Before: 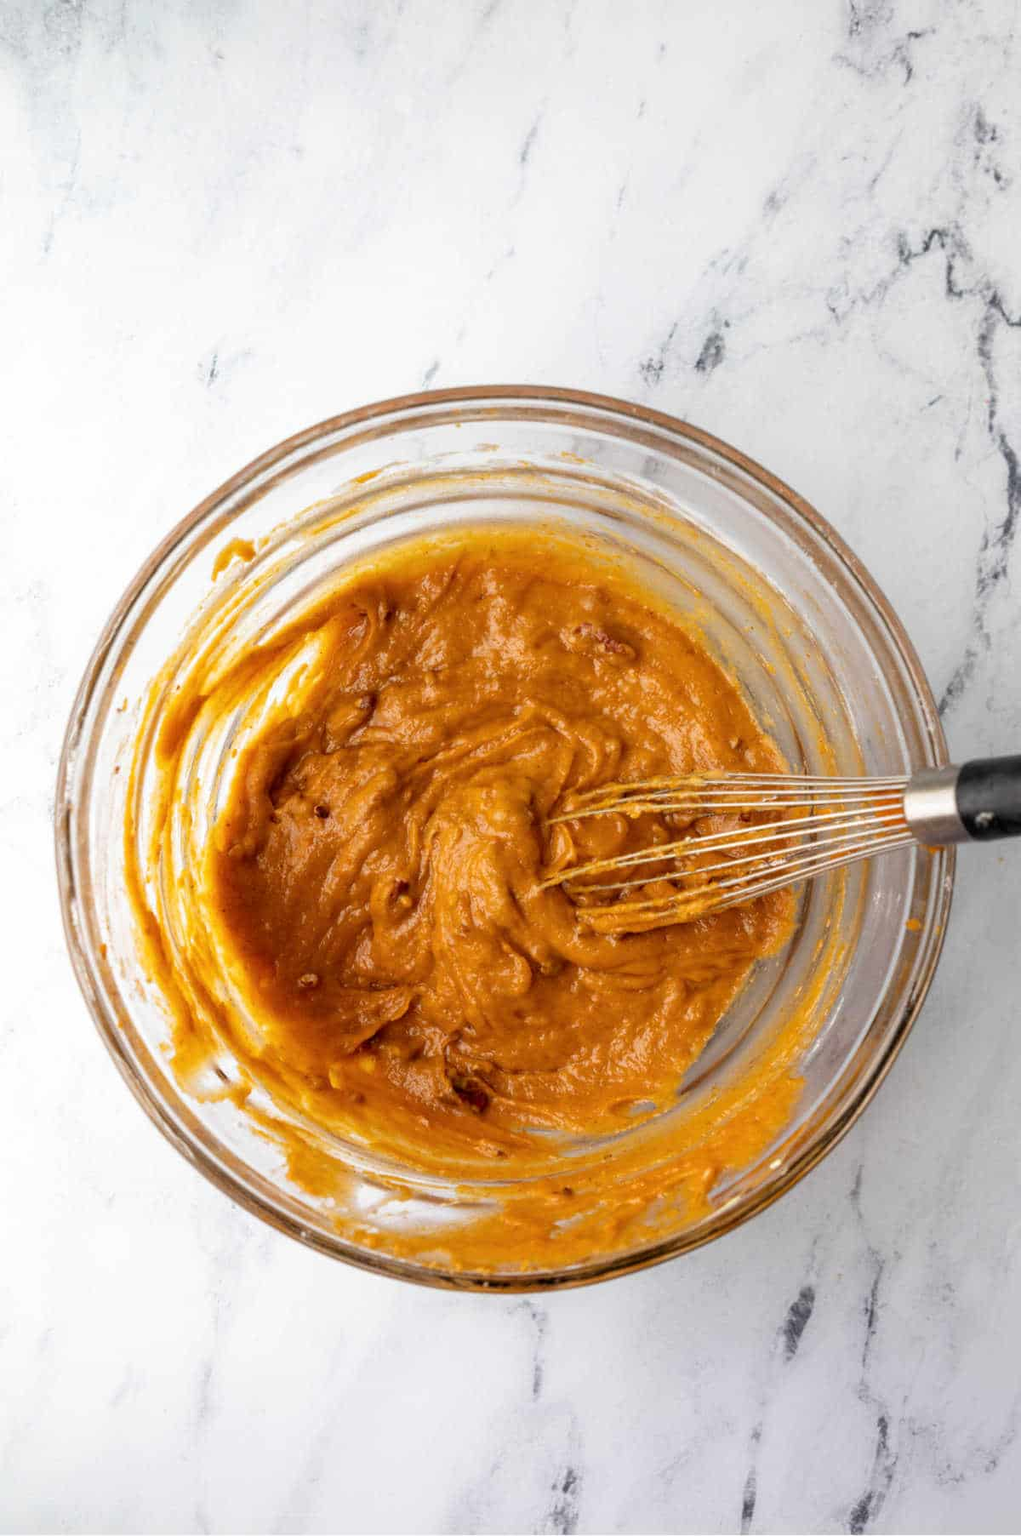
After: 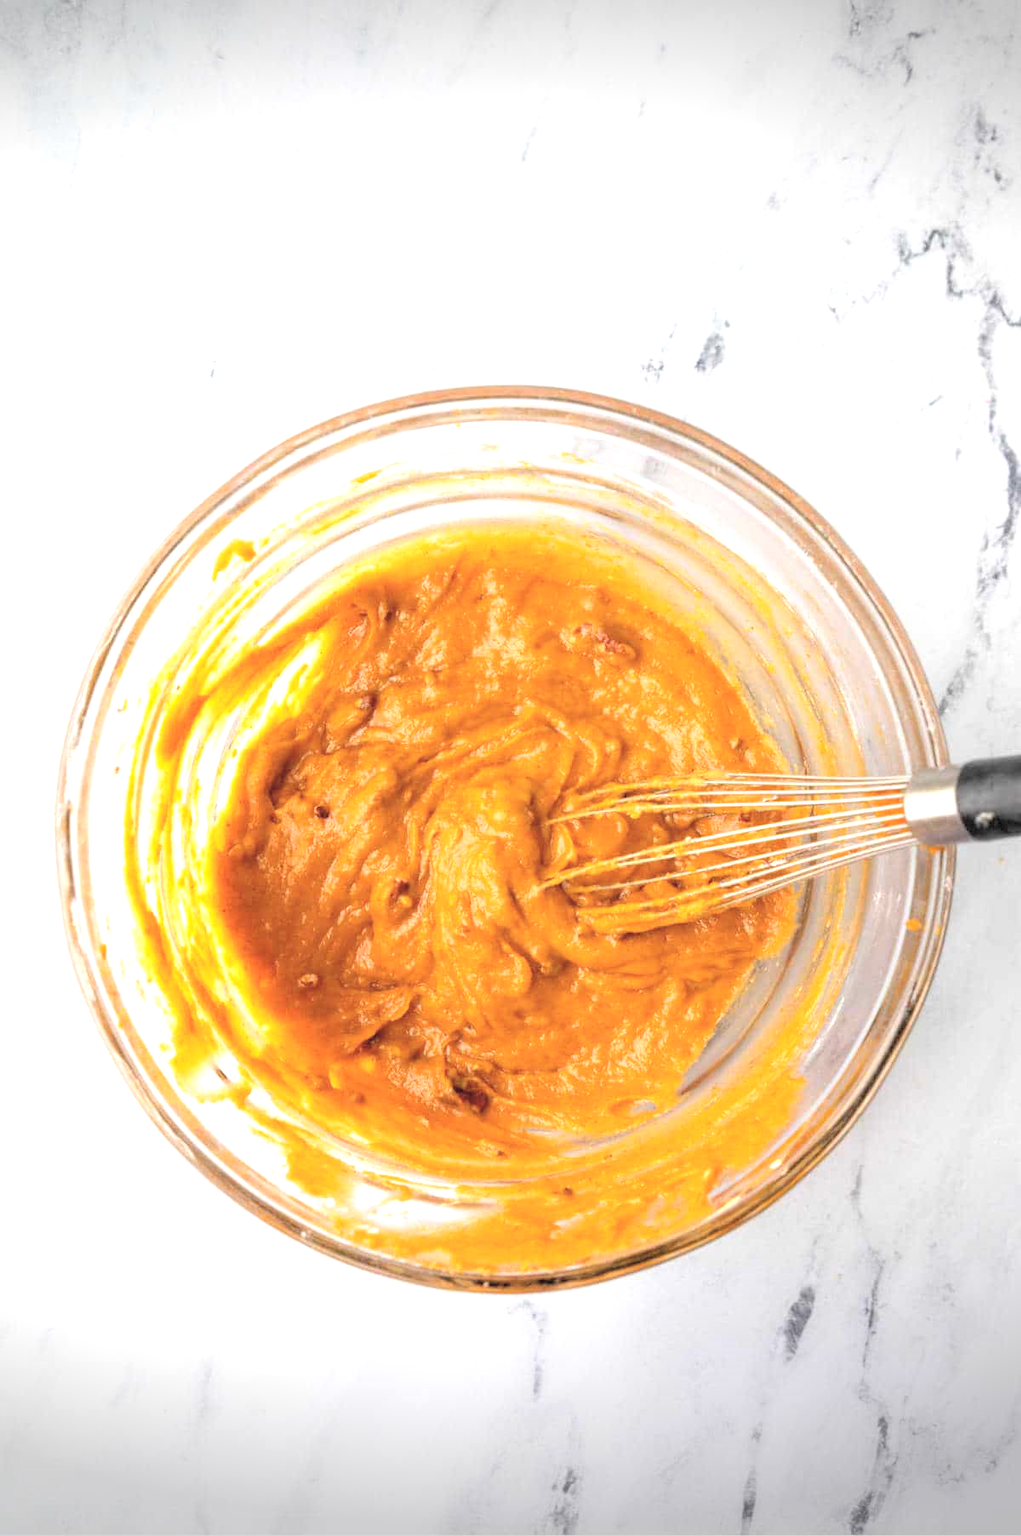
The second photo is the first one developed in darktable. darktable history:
contrast brightness saturation: brightness 0.272
tone equalizer: -8 EV -0.739 EV, -7 EV -0.703 EV, -6 EV -0.593 EV, -5 EV -0.408 EV, -3 EV 0.381 EV, -2 EV 0.6 EV, -1 EV 0.688 EV, +0 EV 0.778 EV, smoothing diameter 24.9%, edges refinement/feathering 14.38, preserve details guided filter
vignetting: fall-off start 99.36%, center (-0.033, -0.048), width/height ratio 1.307
